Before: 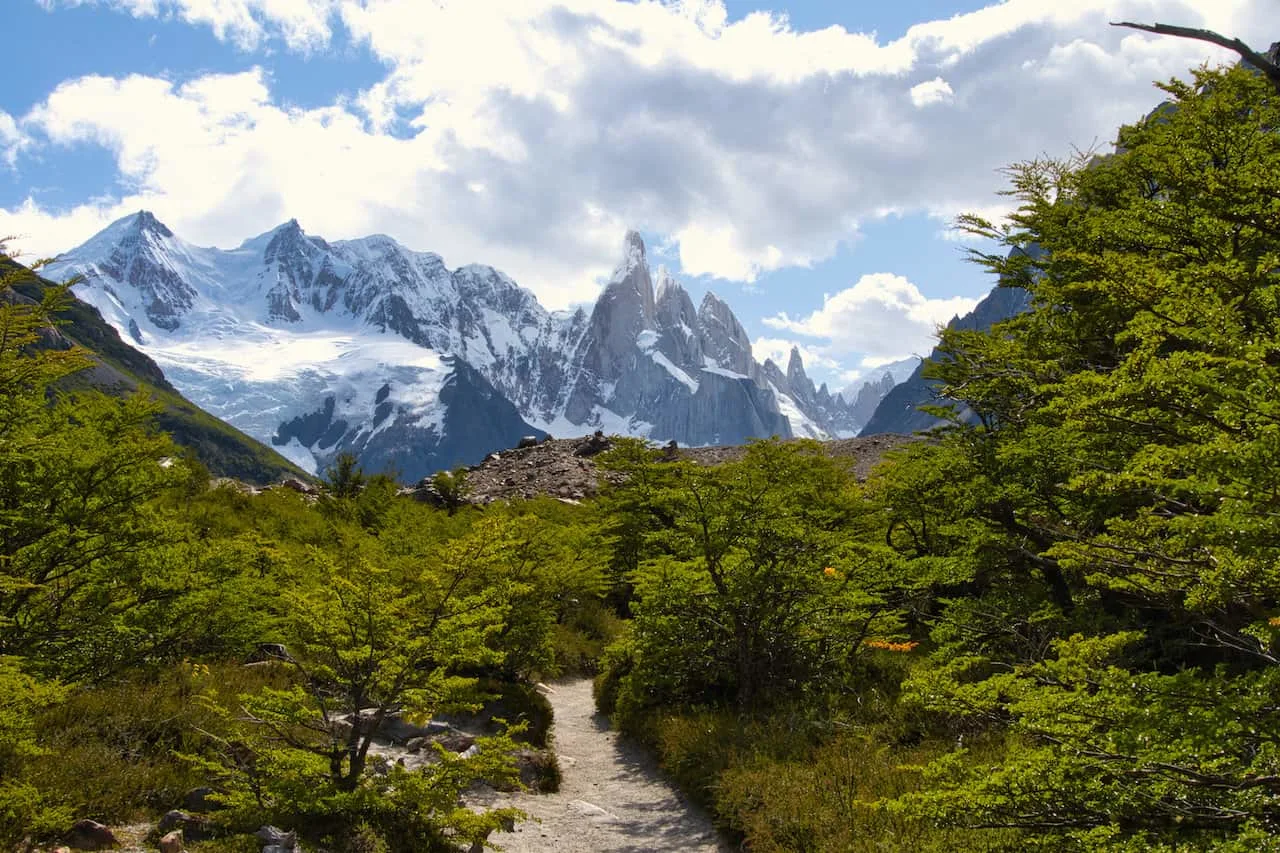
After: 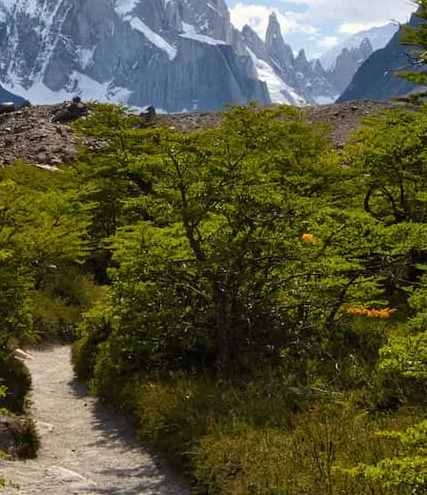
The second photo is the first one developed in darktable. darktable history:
tone equalizer: on, module defaults
crop: left 40.787%, top 39.259%, right 25.837%, bottom 2.643%
